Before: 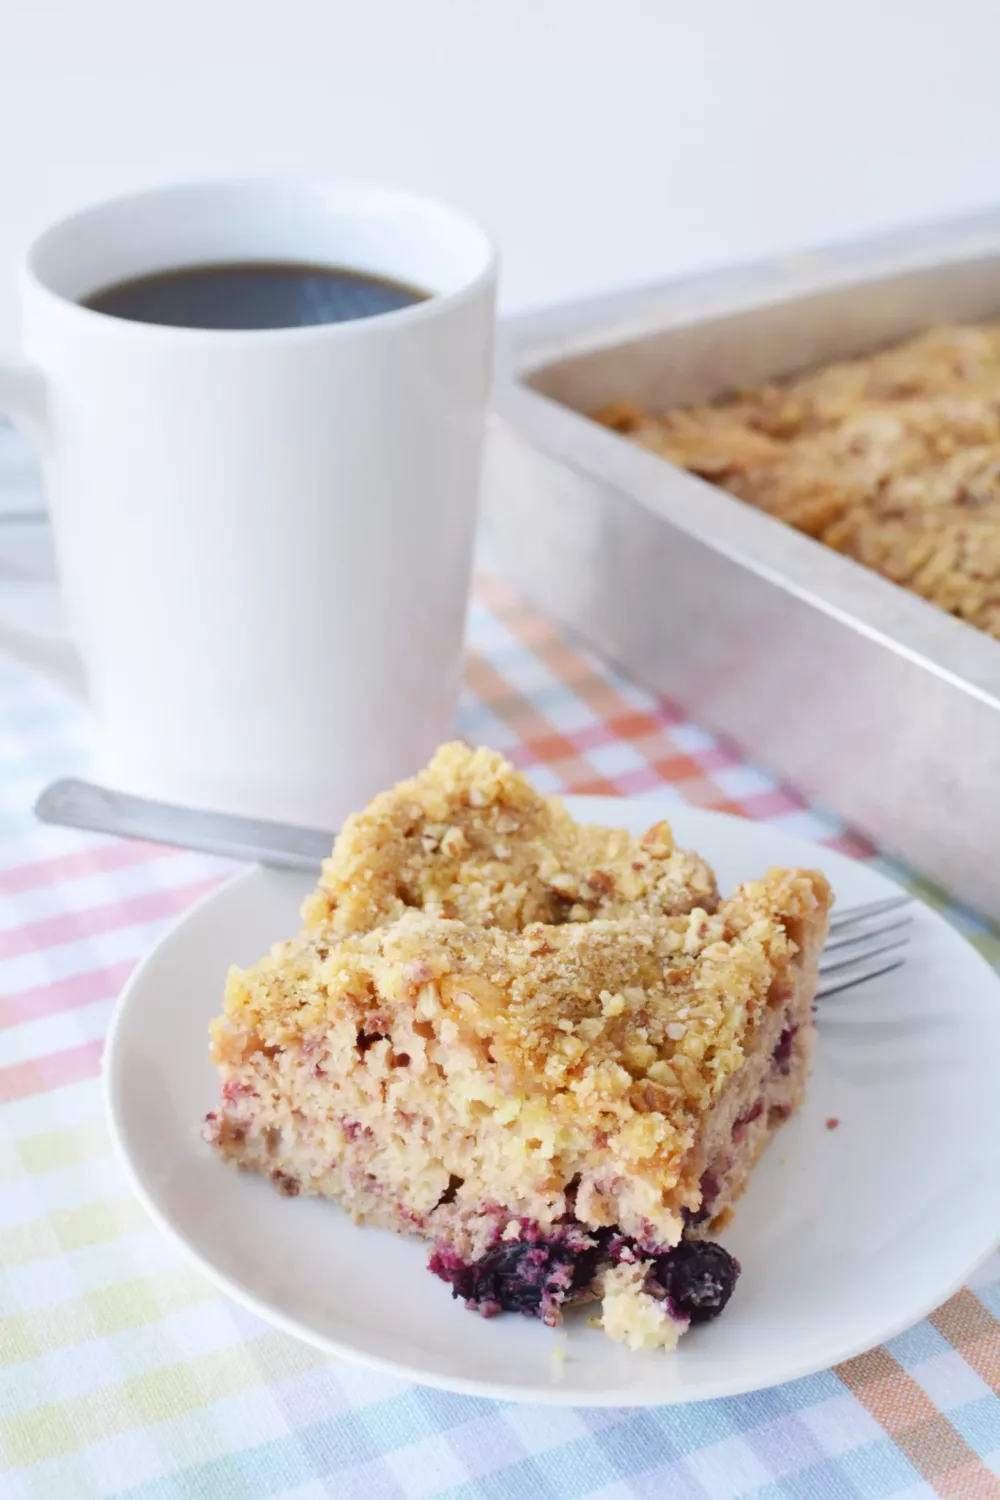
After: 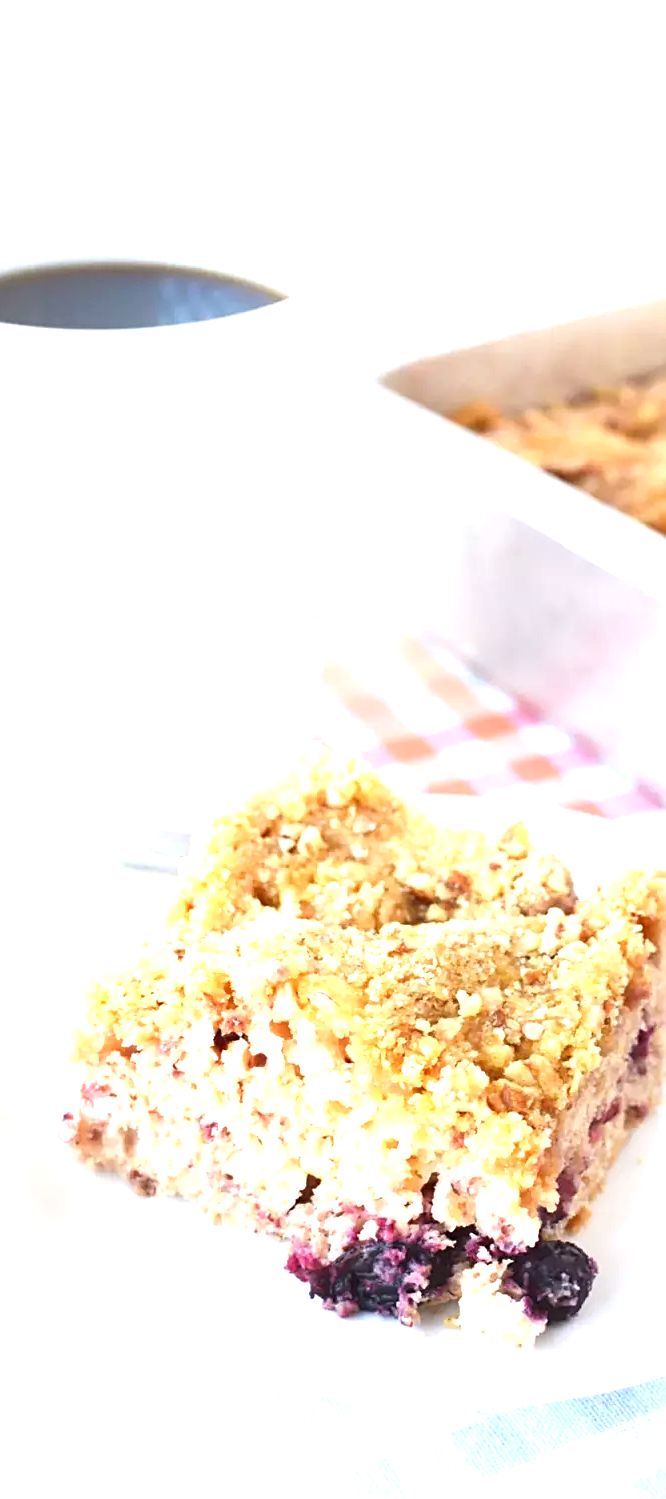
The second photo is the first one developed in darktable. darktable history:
exposure: exposure 1.2 EV, compensate highlight preservation false
sharpen: on, module defaults
crop and rotate: left 14.385%, right 18.948%
